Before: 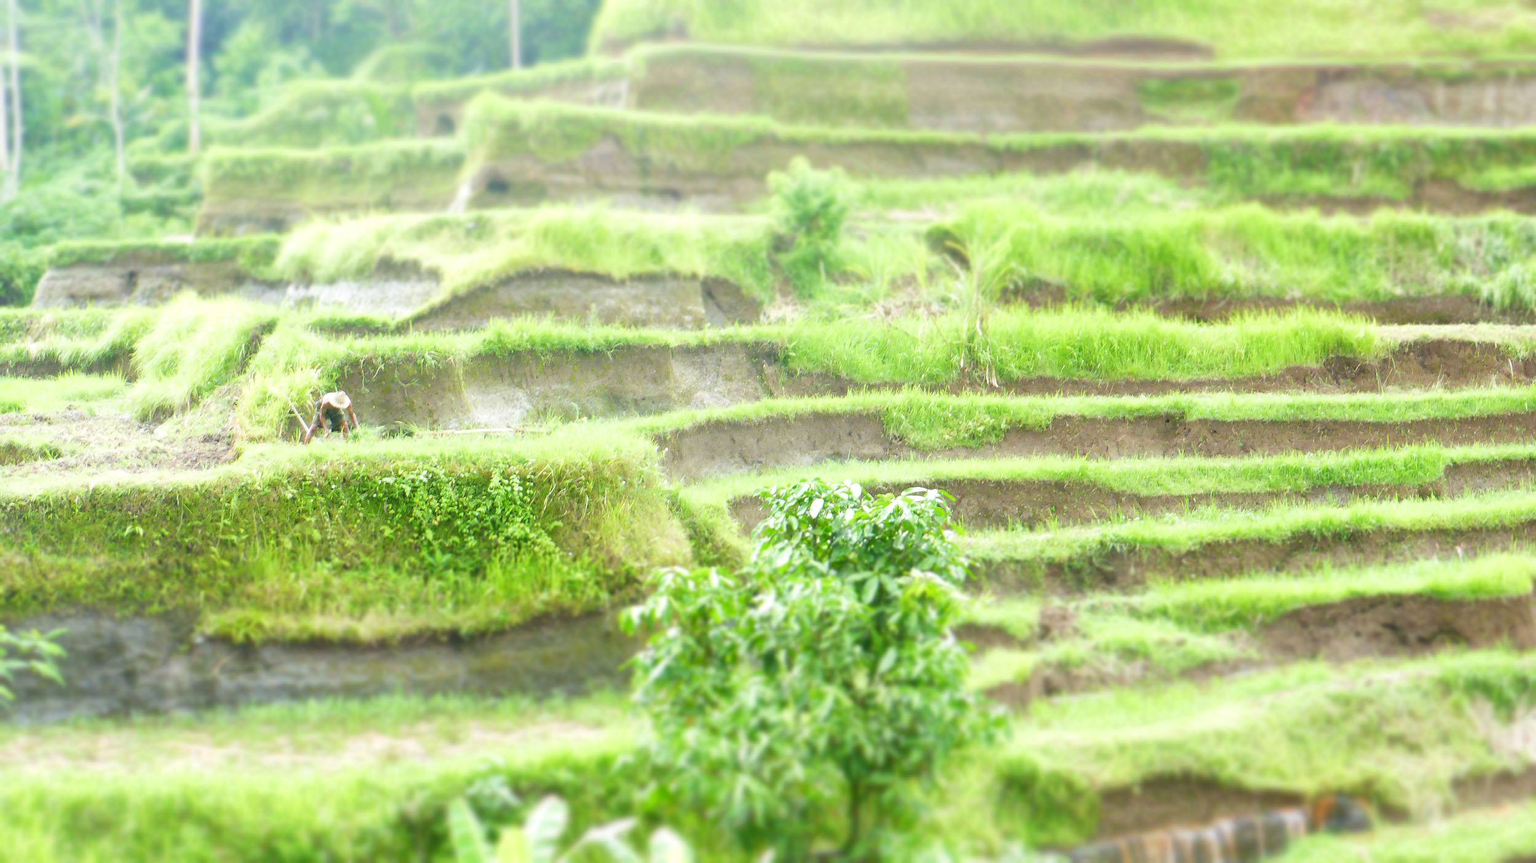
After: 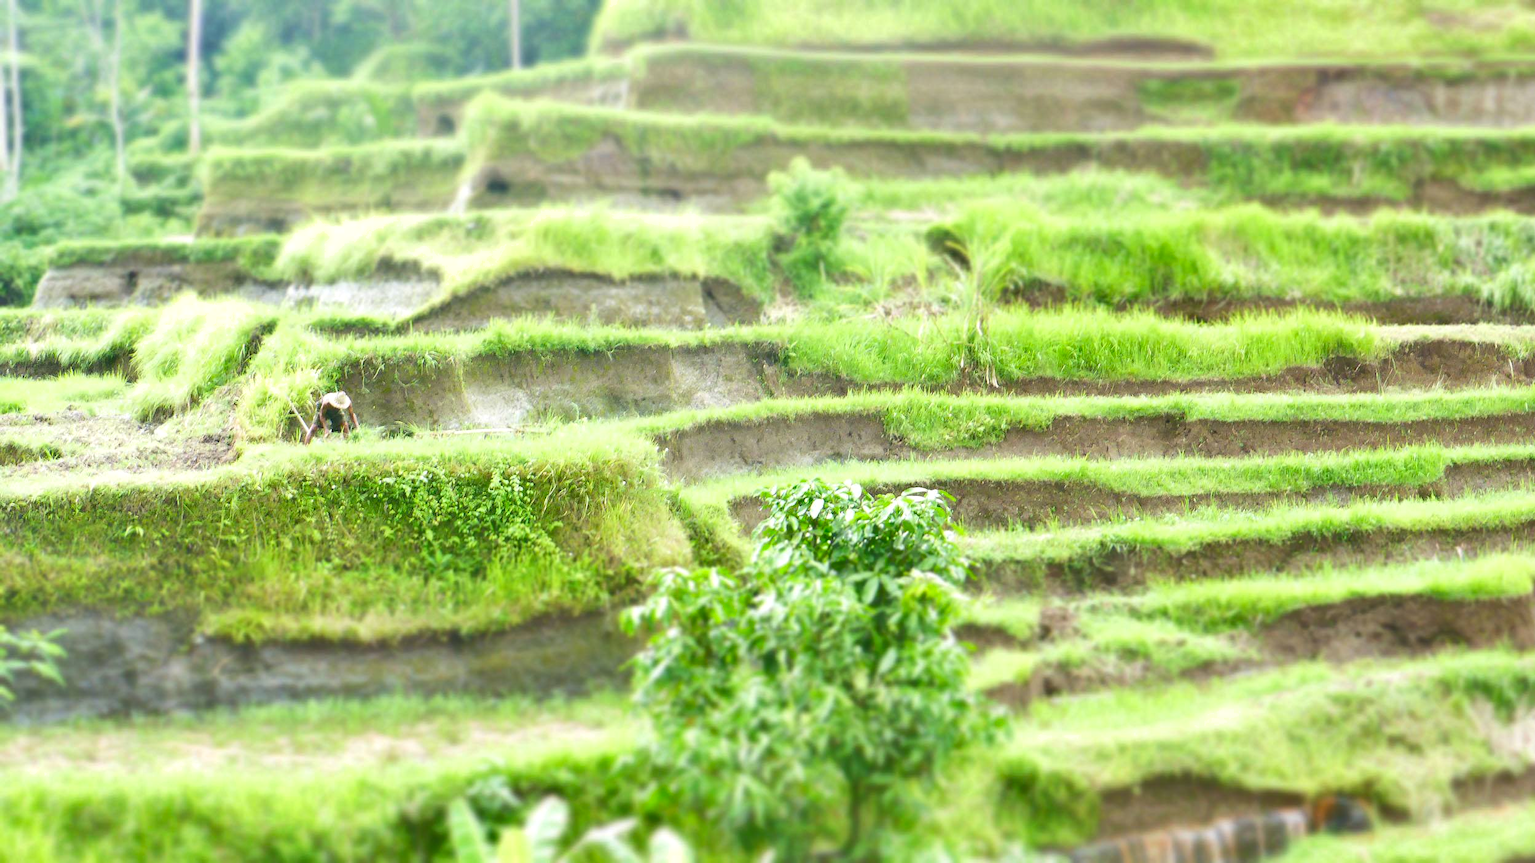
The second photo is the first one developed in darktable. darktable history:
contrast brightness saturation: contrast 0.047, brightness 0.063, saturation 0.011
shadows and highlights: shadows 11.11, white point adjustment 1.31, soften with gaussian
